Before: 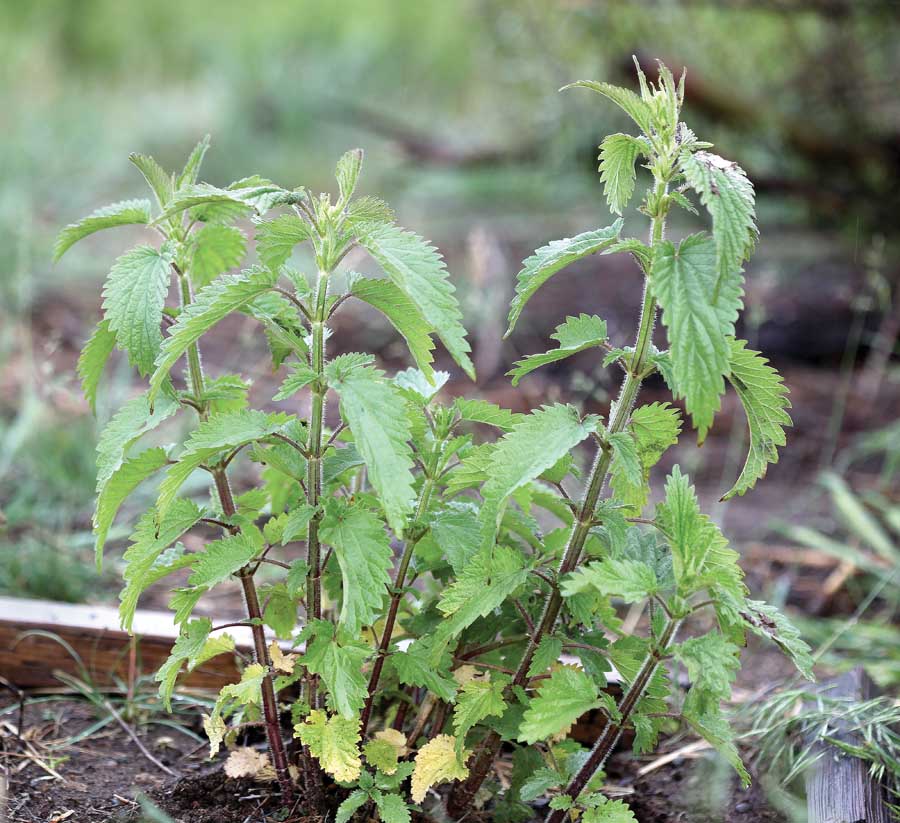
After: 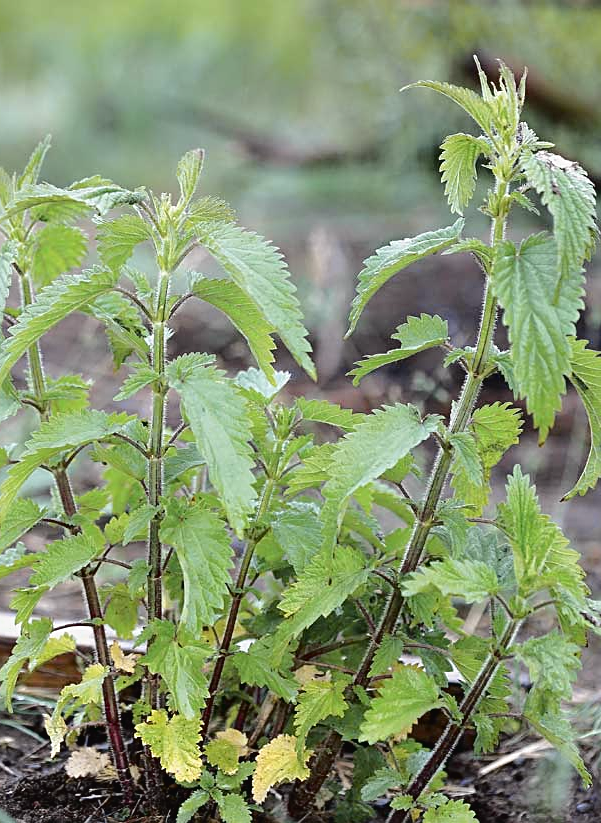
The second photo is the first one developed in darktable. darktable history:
crop and rotate: left 17.732%, right 15.423%
tone curve: curves: ch0 [(0, 0.021) (0.049, 0.044) (0.157, 0.131) (0.365, 0.359) (0.499, 0.517) (0.675, 0.667) (0.856, 0.83) (1, 0.969)]; ch1 [(0, 0) (0.302, 0.309) (0.433, 0.443) (0.472, 0.47) (0.502, 0.503) (0.527, 0.516) (0.564, 0.557) (0.614, 0.645) (0.677, 0.722) (0.859, 0.889) (1, 1)]; ch2 [(0, 0) (0.33, 0.301) (0.447, 0.44) (0.487, 0.496) (0.502, 0.501) (0.535, 0.537) (0.565, 0.558) (0.608, 0.624) (1, 1)], color space Lab, independent channels, preserve colors none
sharpen: on, module defaults
